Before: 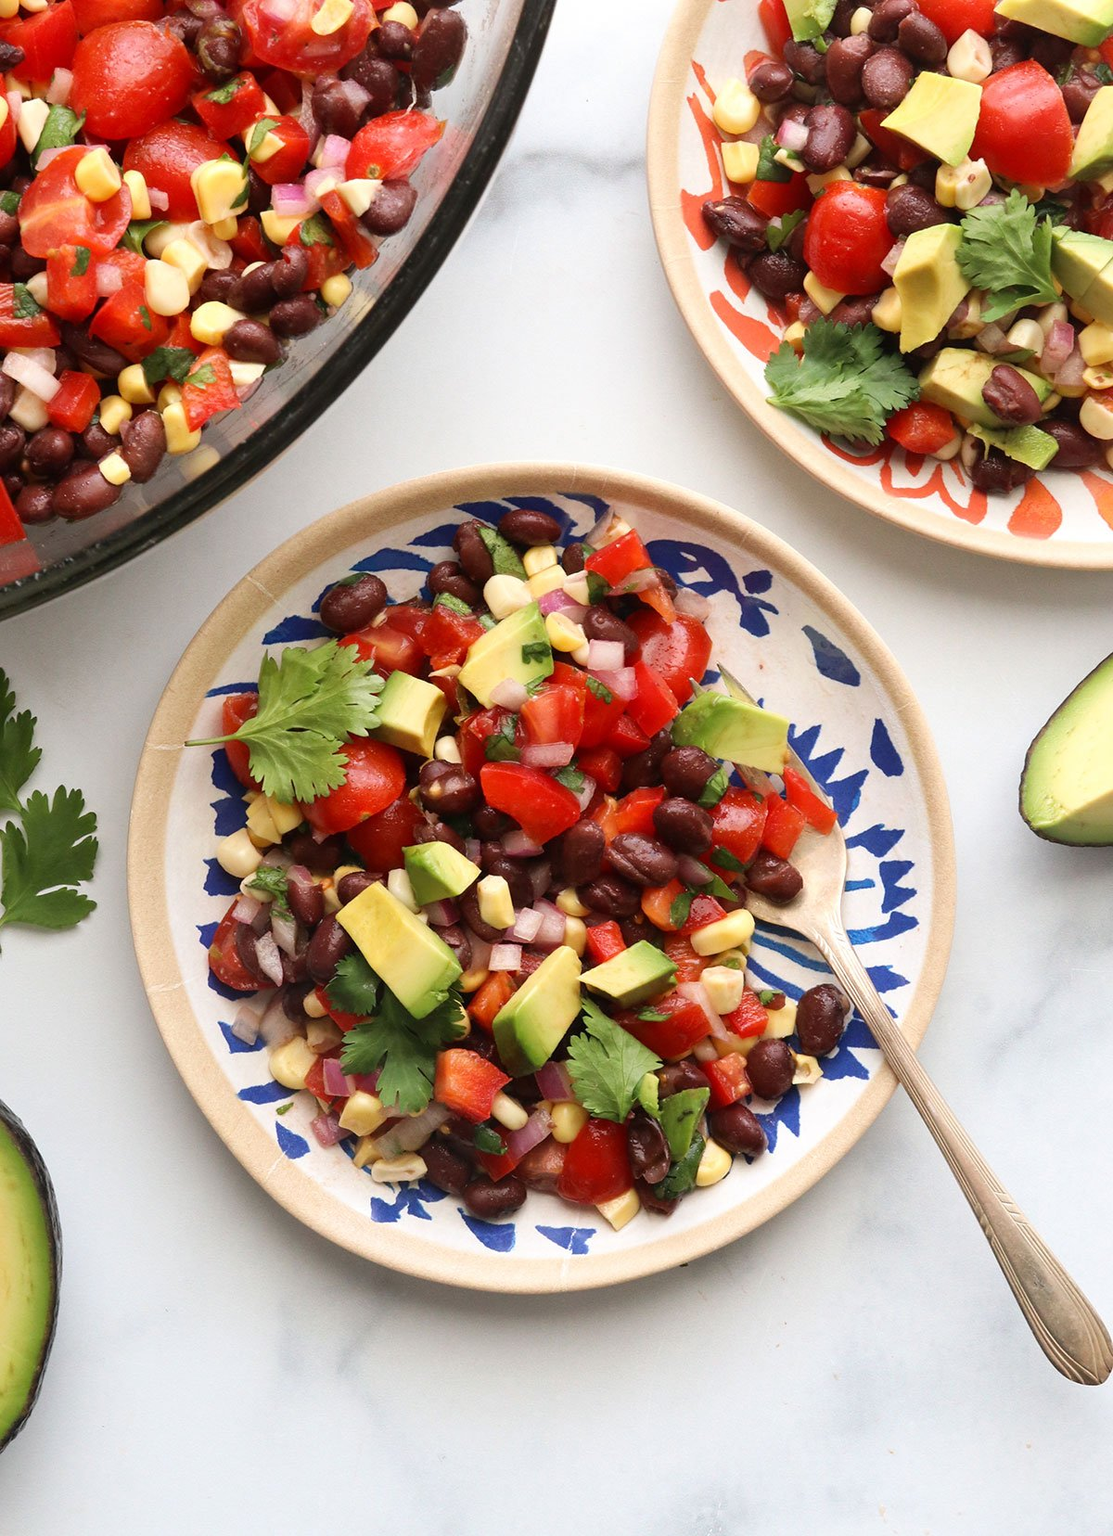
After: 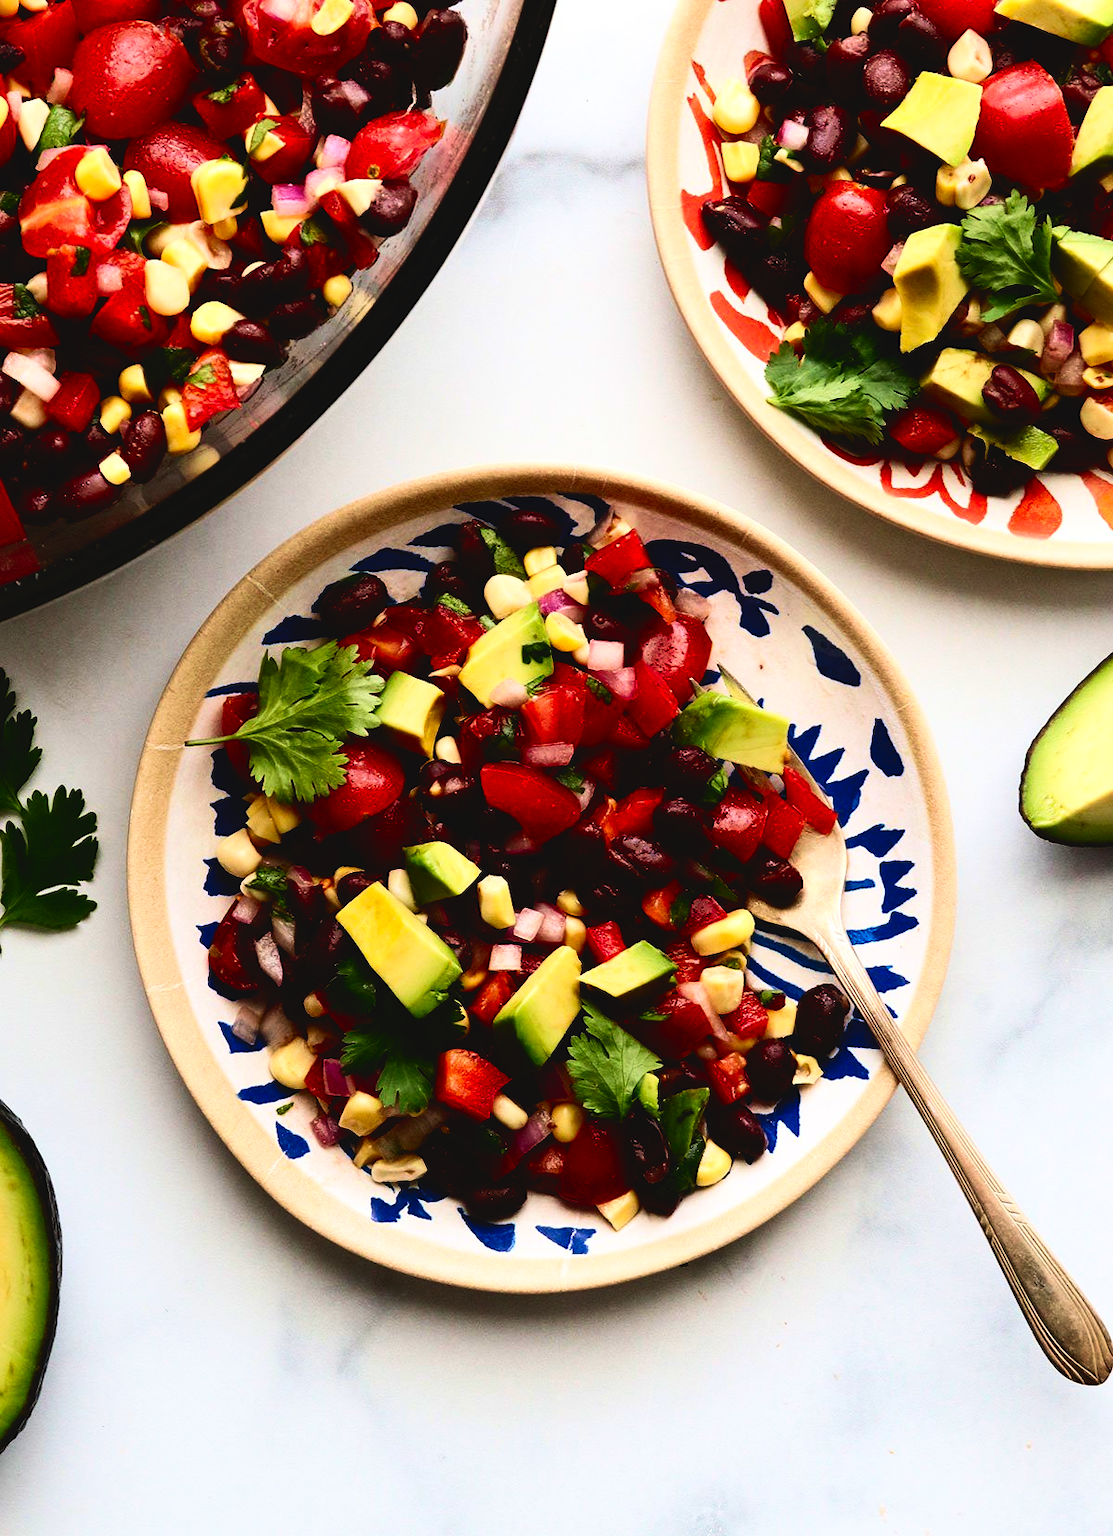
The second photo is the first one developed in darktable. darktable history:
base curve: curves: ch0 [(0, 0.02) (0.083, 0.036) (1, 1)], preserve colors none
contrast brightness saturation: contrast 0.32, brightness -0.08, saturation 0.17
velvia: on, module defaults
